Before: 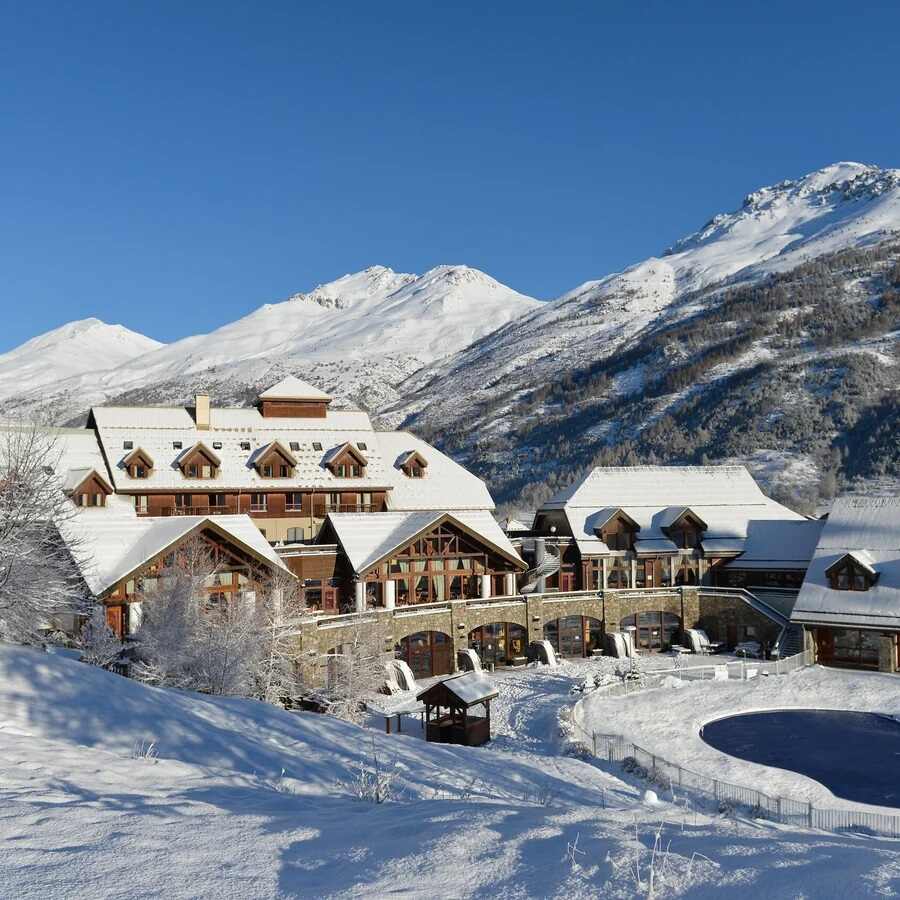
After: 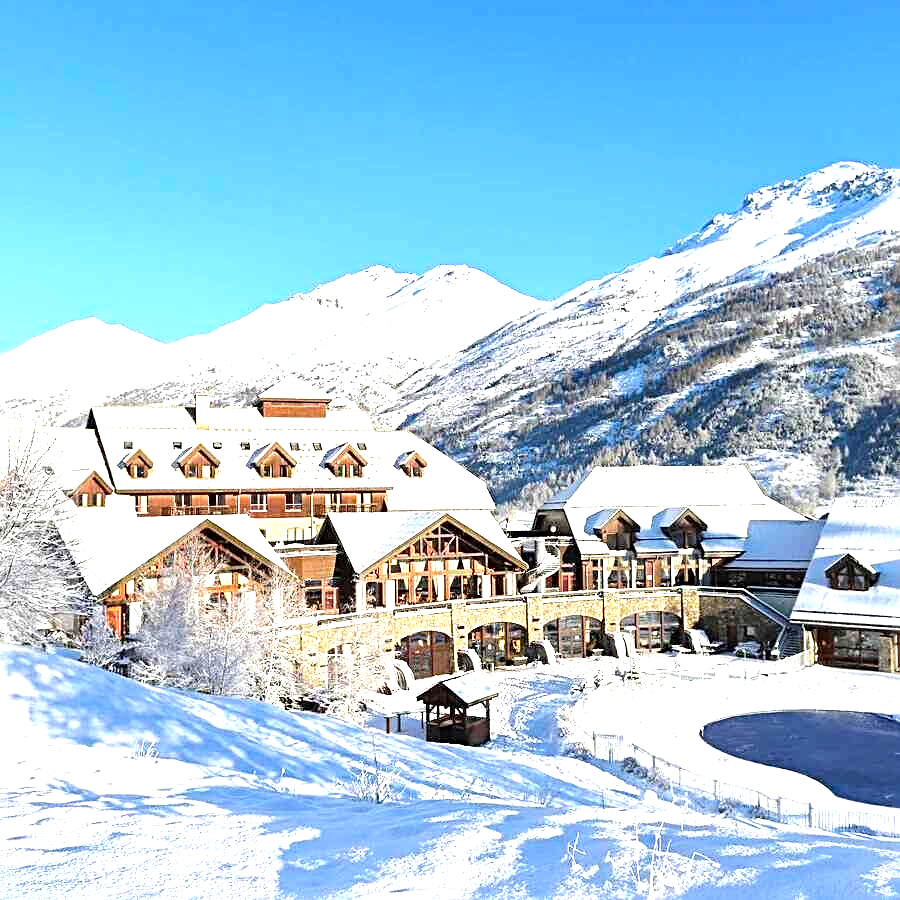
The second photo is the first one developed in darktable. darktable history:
tone equalizer: -8 EV -0.727 EV, -7 EV -0.702 EV, -6 EV -0.619 EV, -5 EV -0.392 EV, -3 EV 0.402 EV, -2 EV 0.6 EV, -1 EV 0.681 EV, +0 EV 0.741 EV
sharpen: radius 3.131
contrast brightness saturation: contrast 0.034, brightness 0.068, saturation 0.129
exposure: black level correction 0, exposure 1 EV, compensate highlight preservation false
